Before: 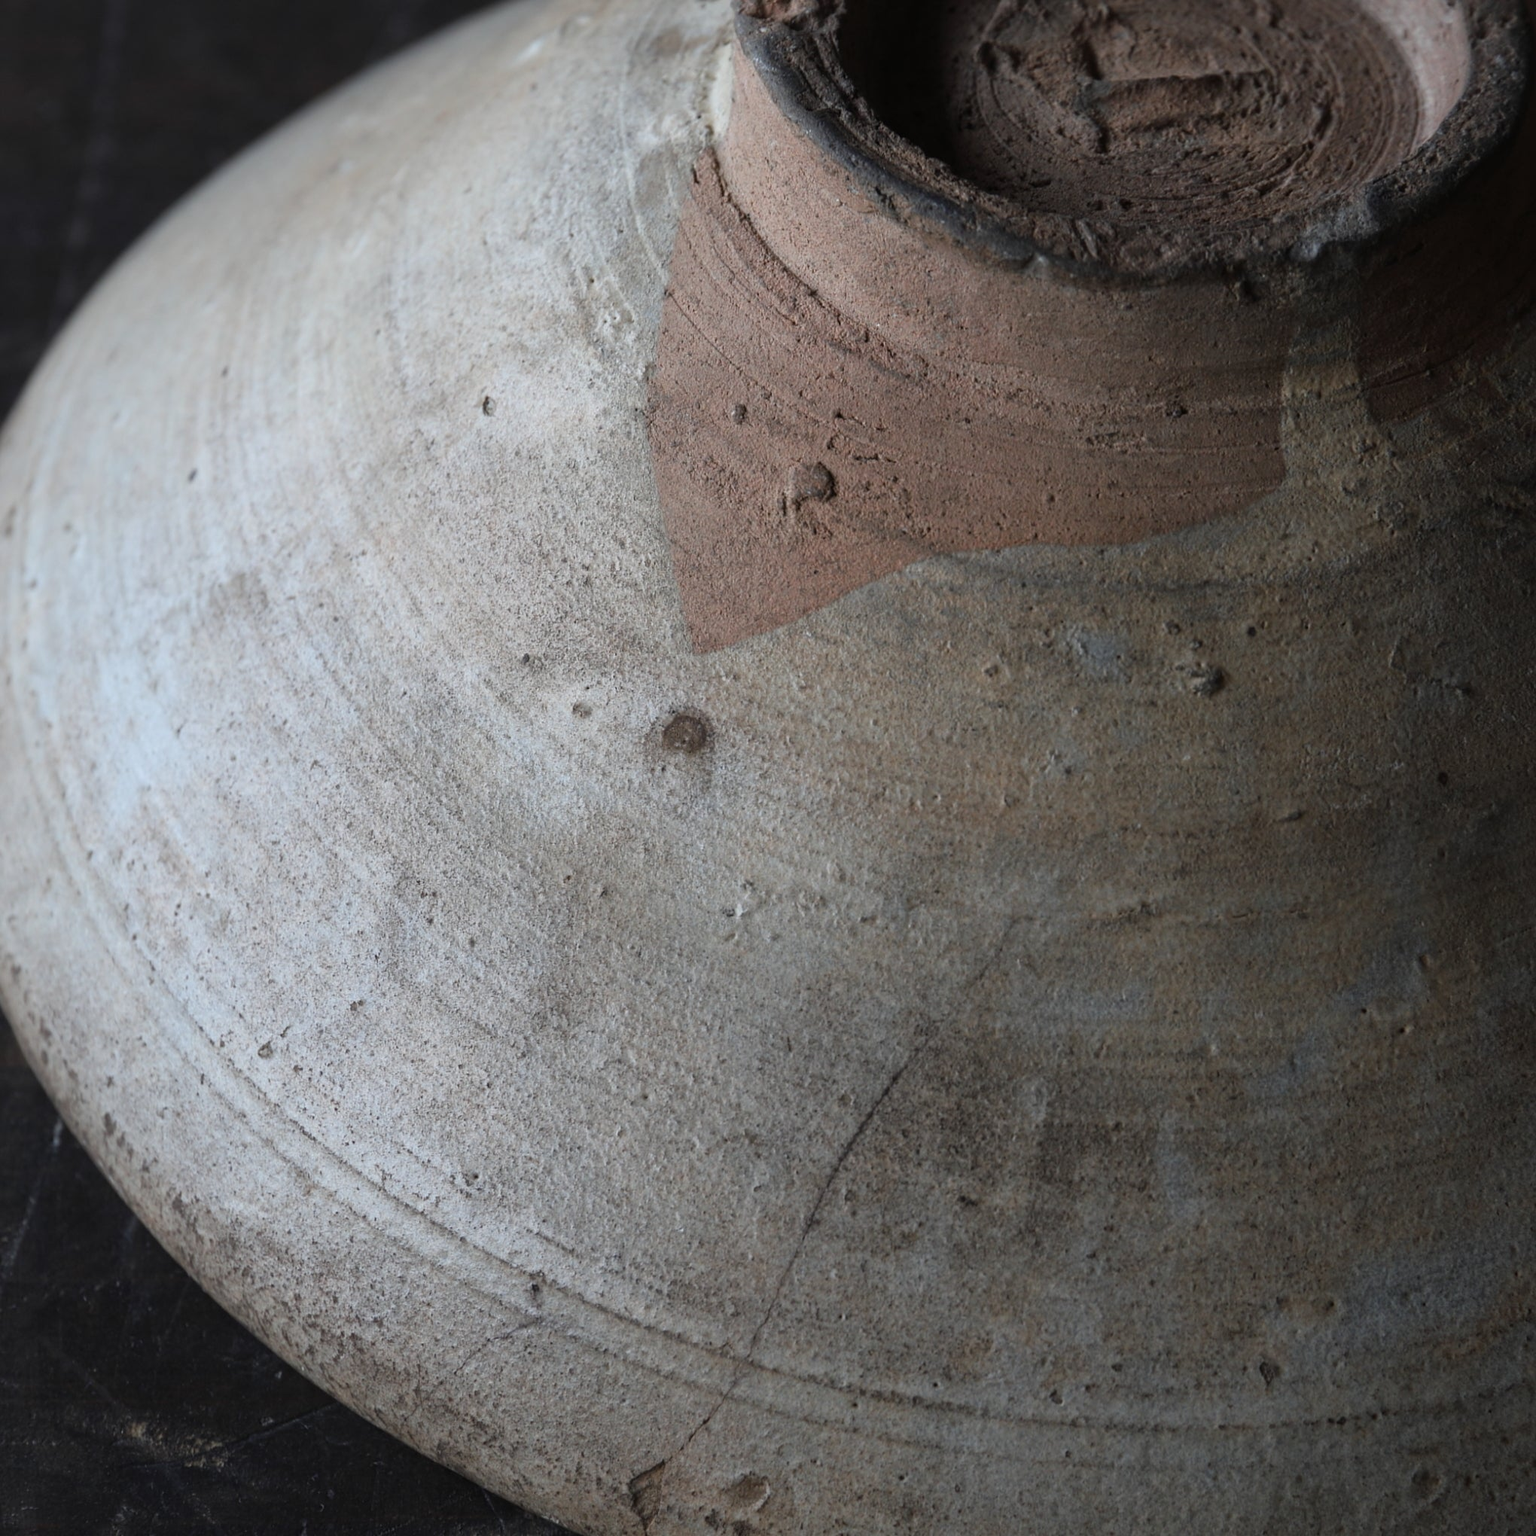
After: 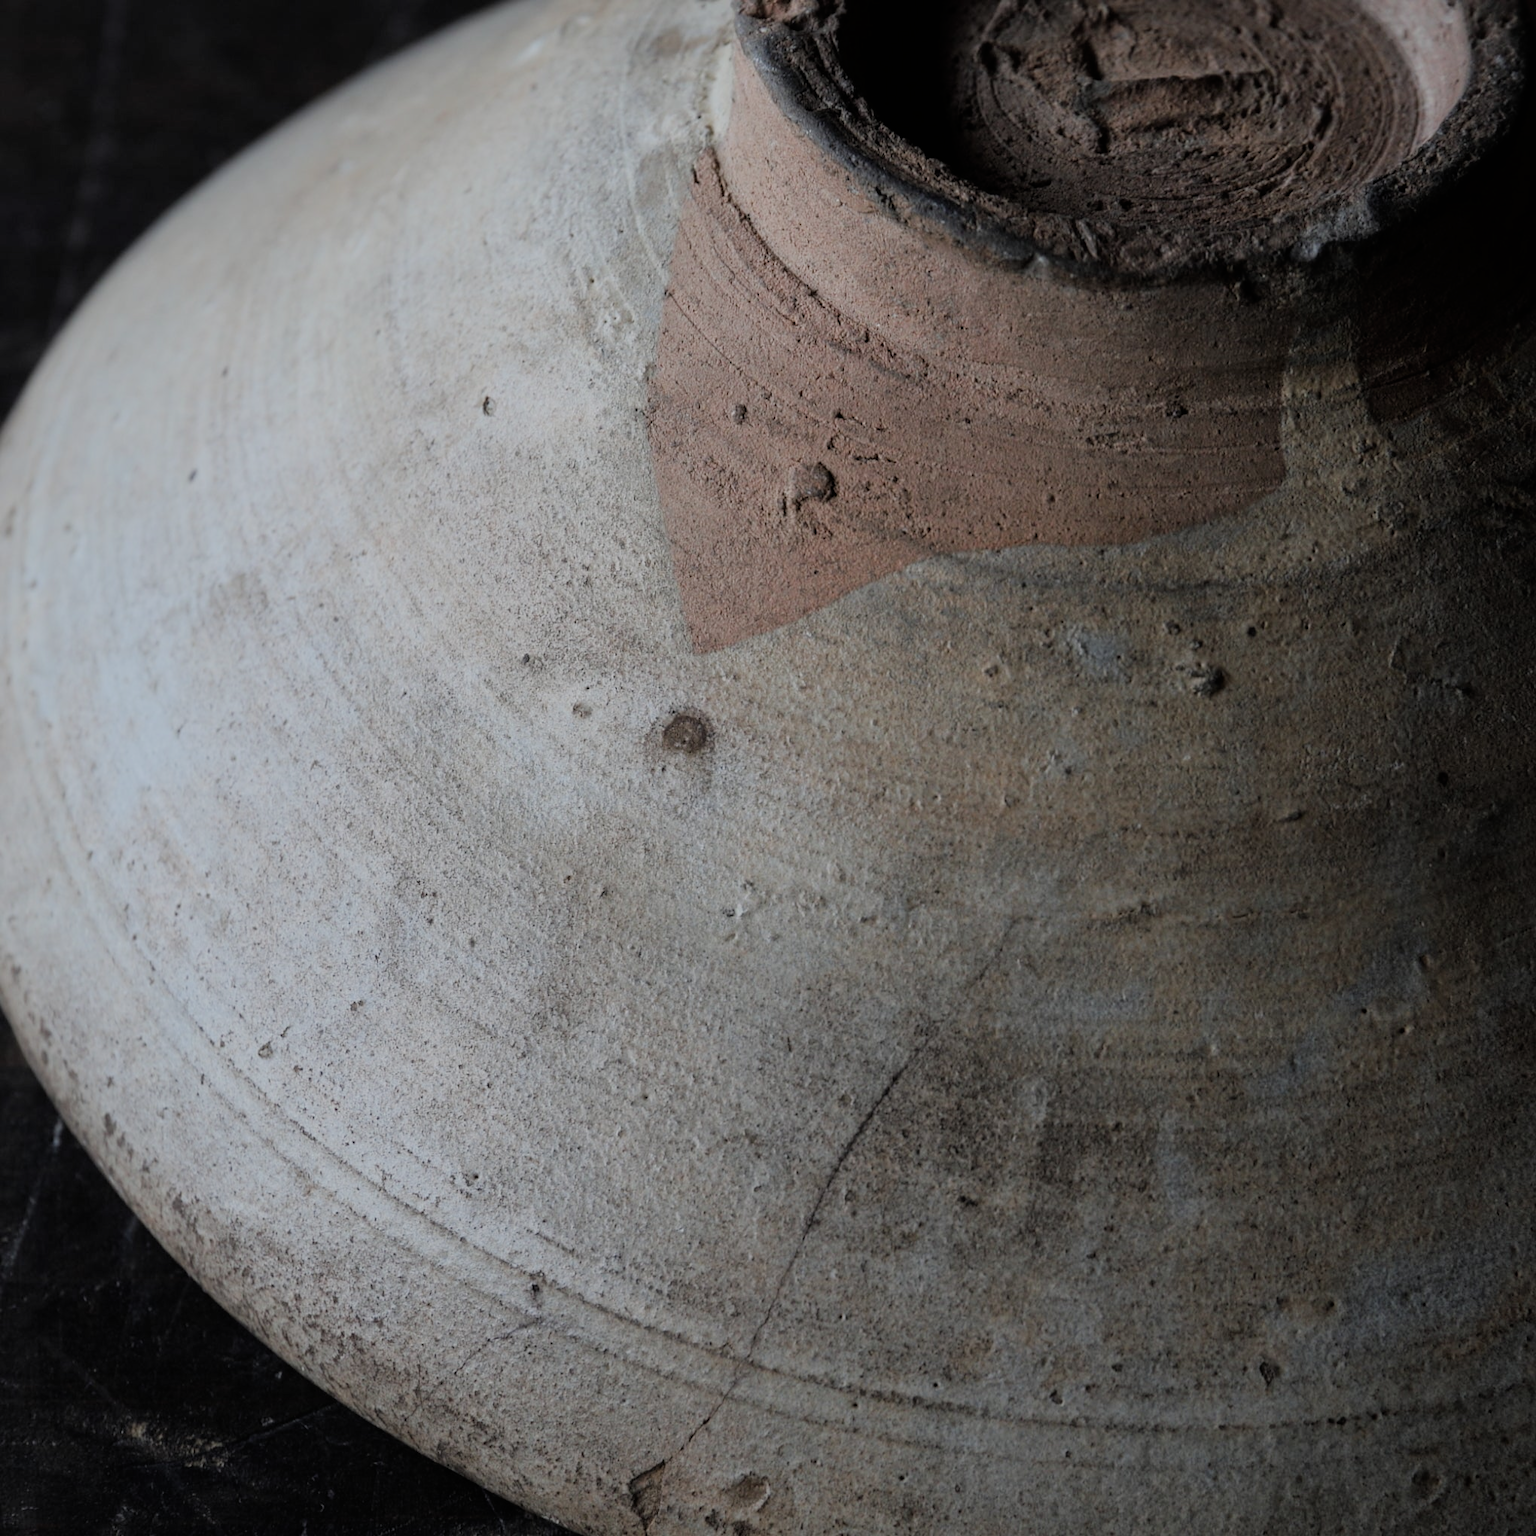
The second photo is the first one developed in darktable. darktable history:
filmic rgb: black relative exposure -7.28 EV, white relative exposure 5.06 EV, hardness 3.21
